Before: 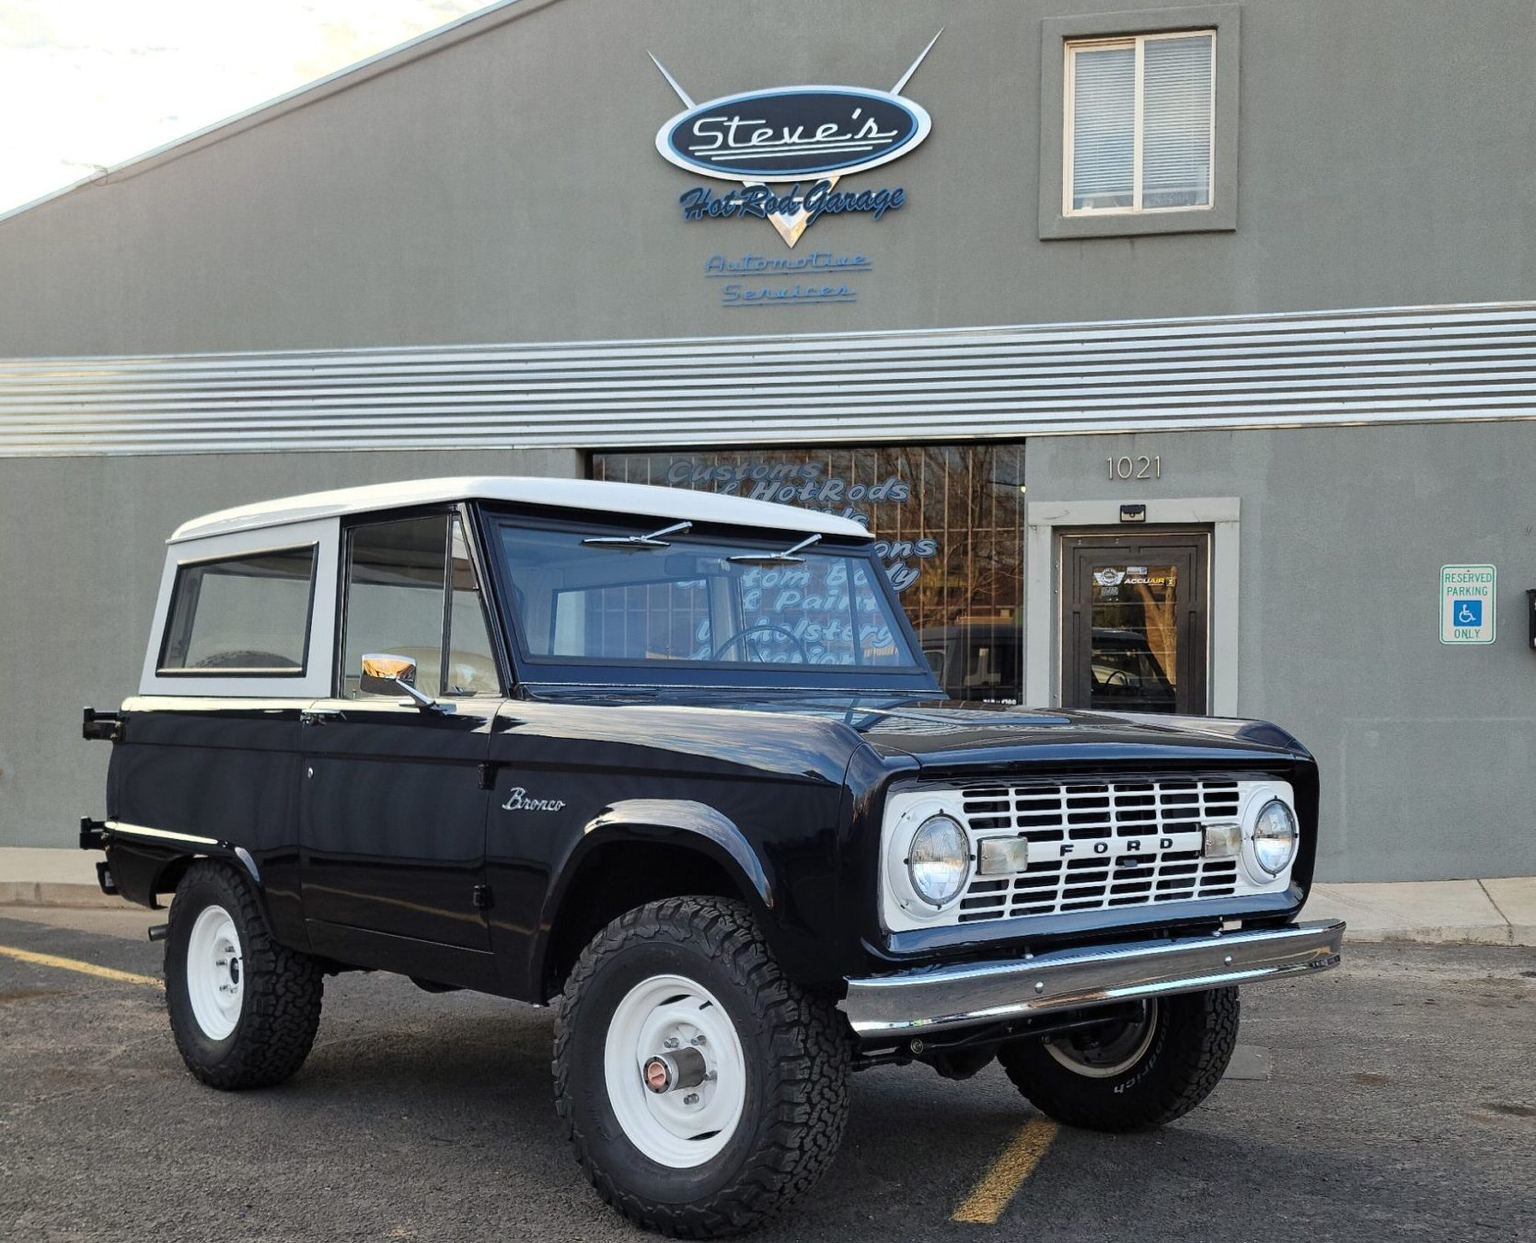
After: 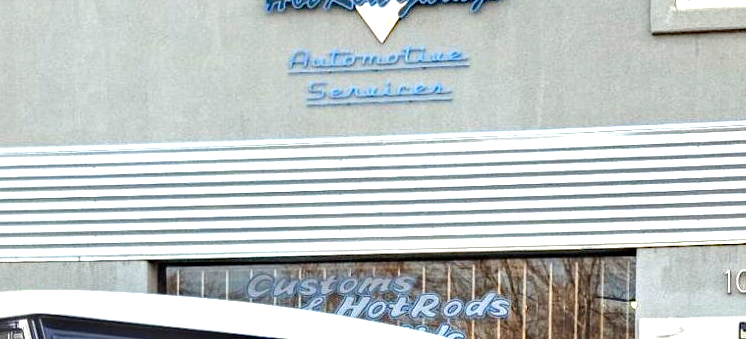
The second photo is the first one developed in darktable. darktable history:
haze removal: compatibility mode true, adaptive false
crop: left 28.64%, top 16.832%, right 26.637%, bottom 58.055%
exposure: black level correction 0, exposure 1.379 EV, compensate exposure bias true, compensate highlight preservation false
local contrast: detail 130%
